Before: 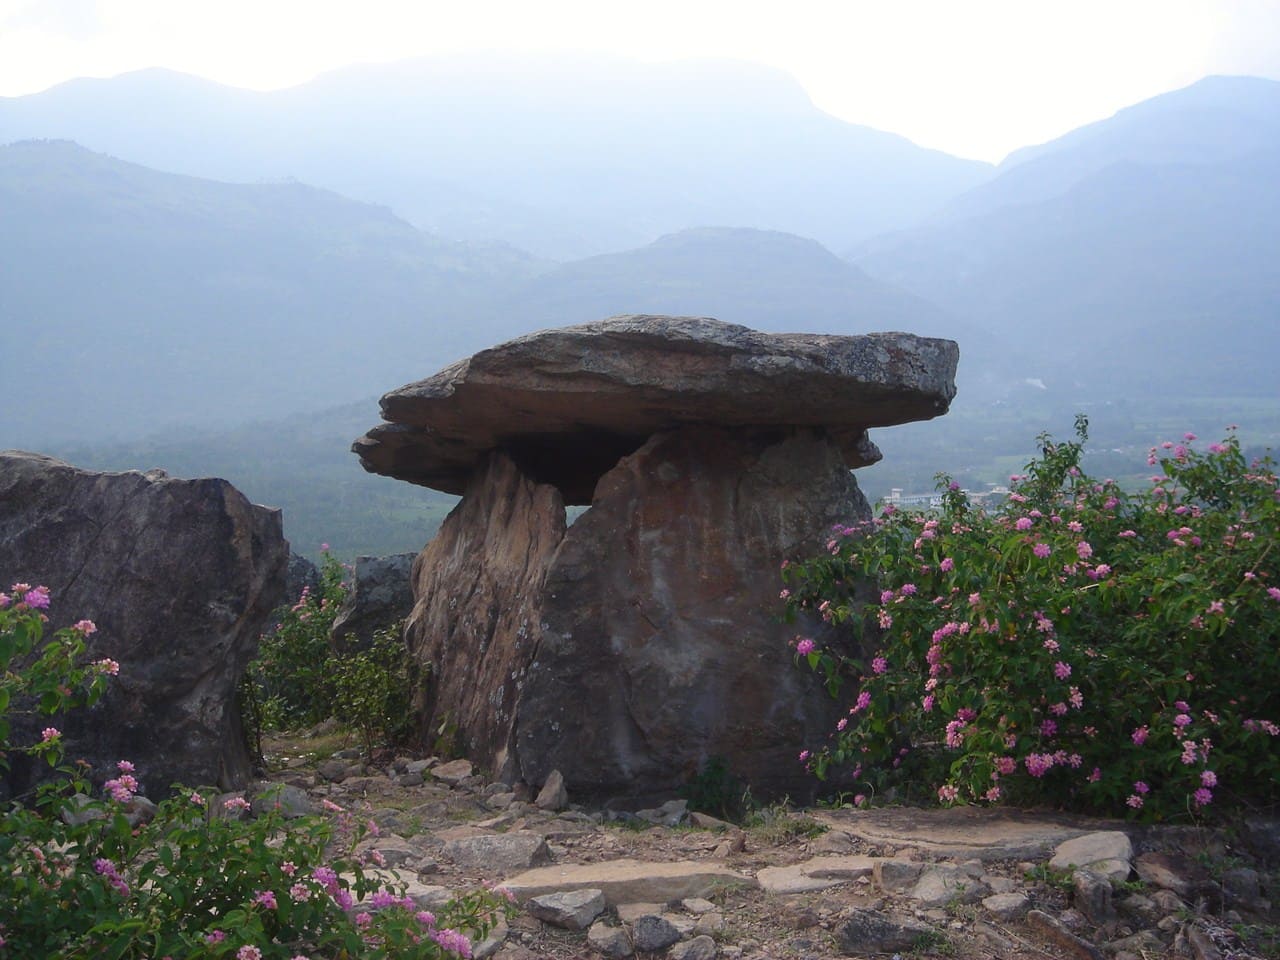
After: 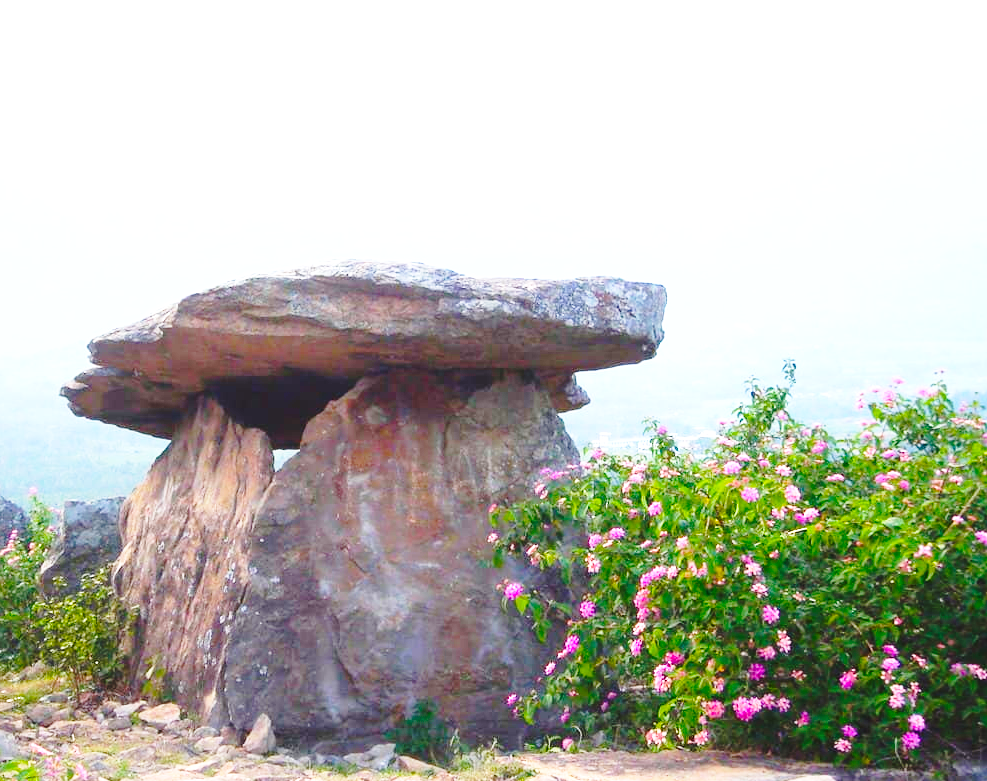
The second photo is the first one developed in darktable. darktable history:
color balance rgb: power › hue 213.31°, linear chroma grading › global chroma 15.509%, perceptual saturation grading › global saturation 19.674%, global vibrance 20%
crop: left 22.824%, top 5.907%, bottom 11.727%
exposure: black level correction 0, exposure 1.459 EV, compensate highlight preservation false
base curve: curves: ch0 [(0, 0) (0.032, 0.037) (0.105, 0.228) (0.435, 0.76) (0.856, 0.983) (1, 1)], preserve colors none
